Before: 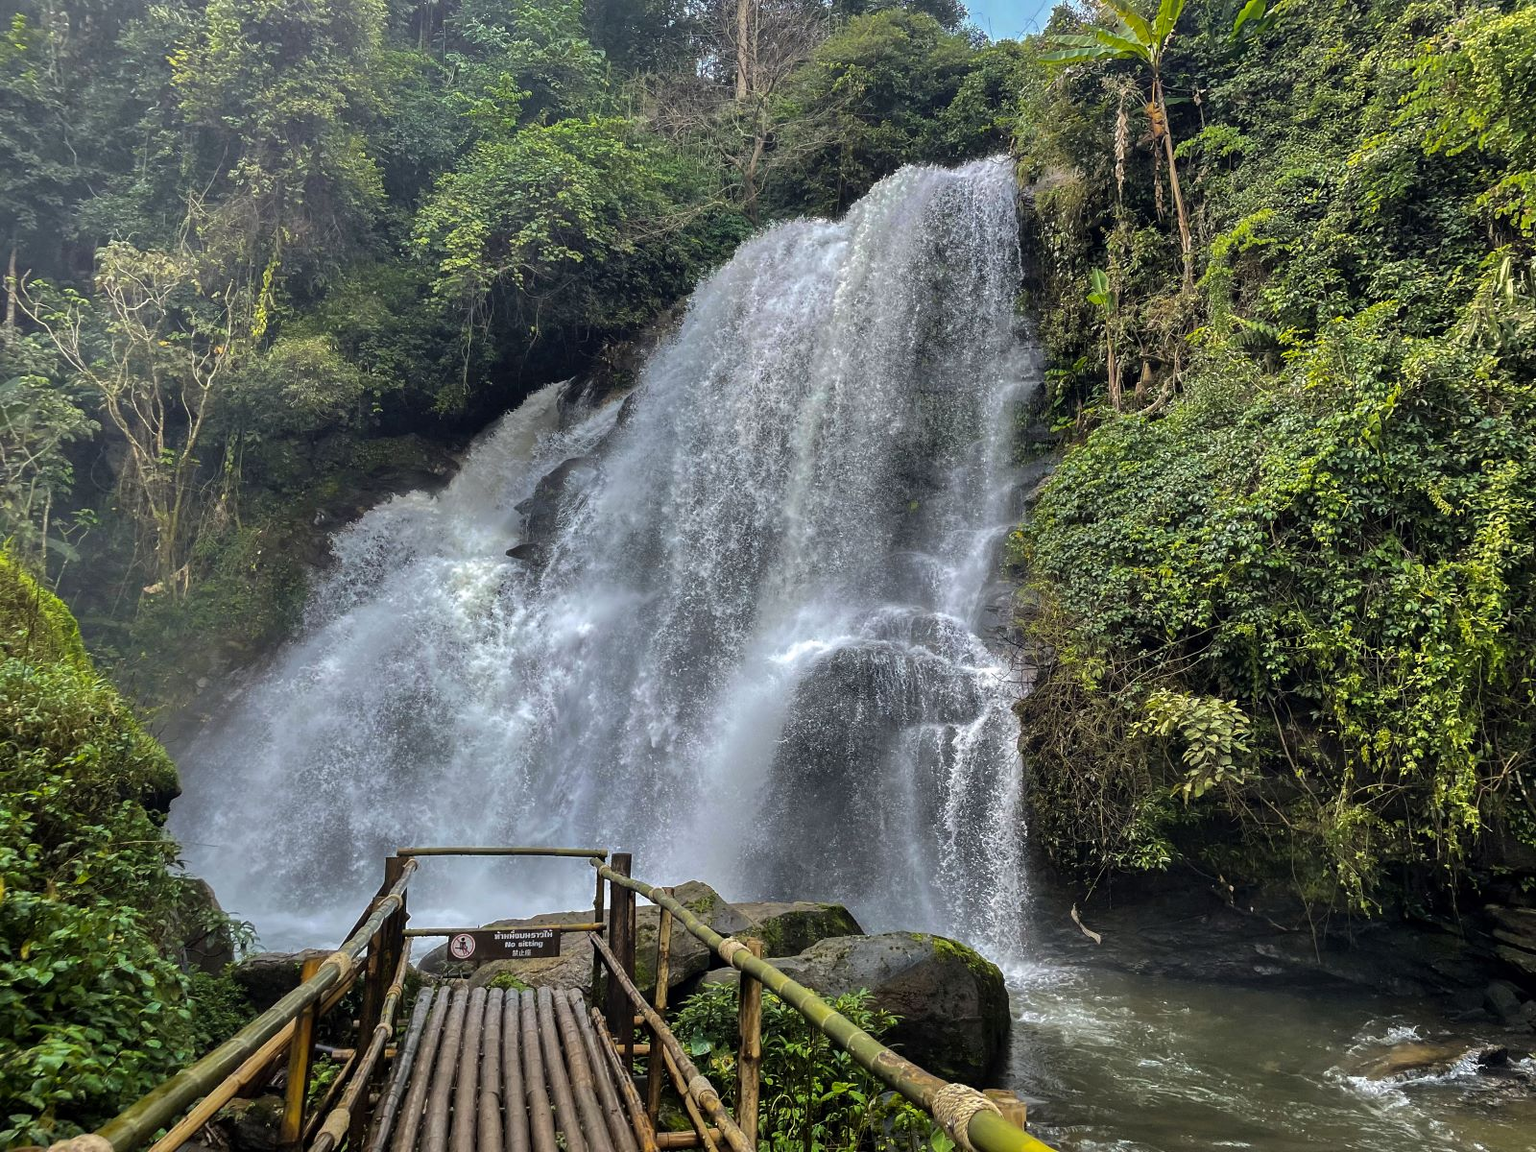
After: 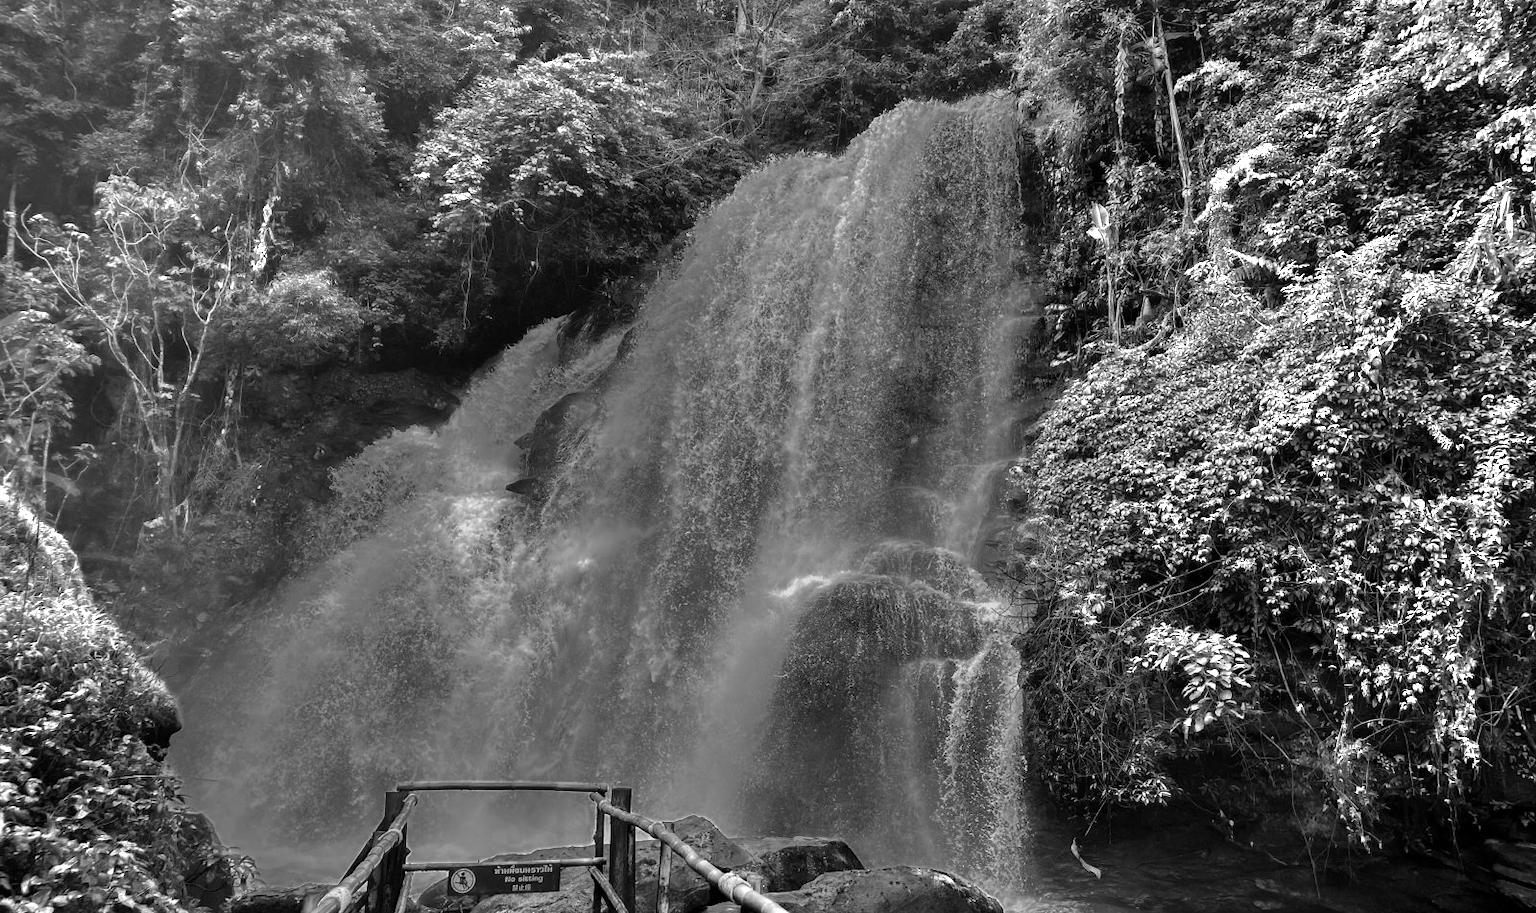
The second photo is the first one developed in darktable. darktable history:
color zones: curves: ch0 [(0, 0.554) (0.146, 0.662) (0.293, 0.86) (0.503, 0.774) (0.637, 0.106) (0.74, 0.072) (0.866, 0.488) (0.998, 0.569)]; ch1 [(0, 0) (0.143, 0) (0.286, 0) (0.429, 0) (0.571, 0) (0.714, 0) (0.857, 0)]
exposure: exposure -0.462 EV, compensate highlight preservation false
crop and rotate: top 5.667%, bottom 14.937%
